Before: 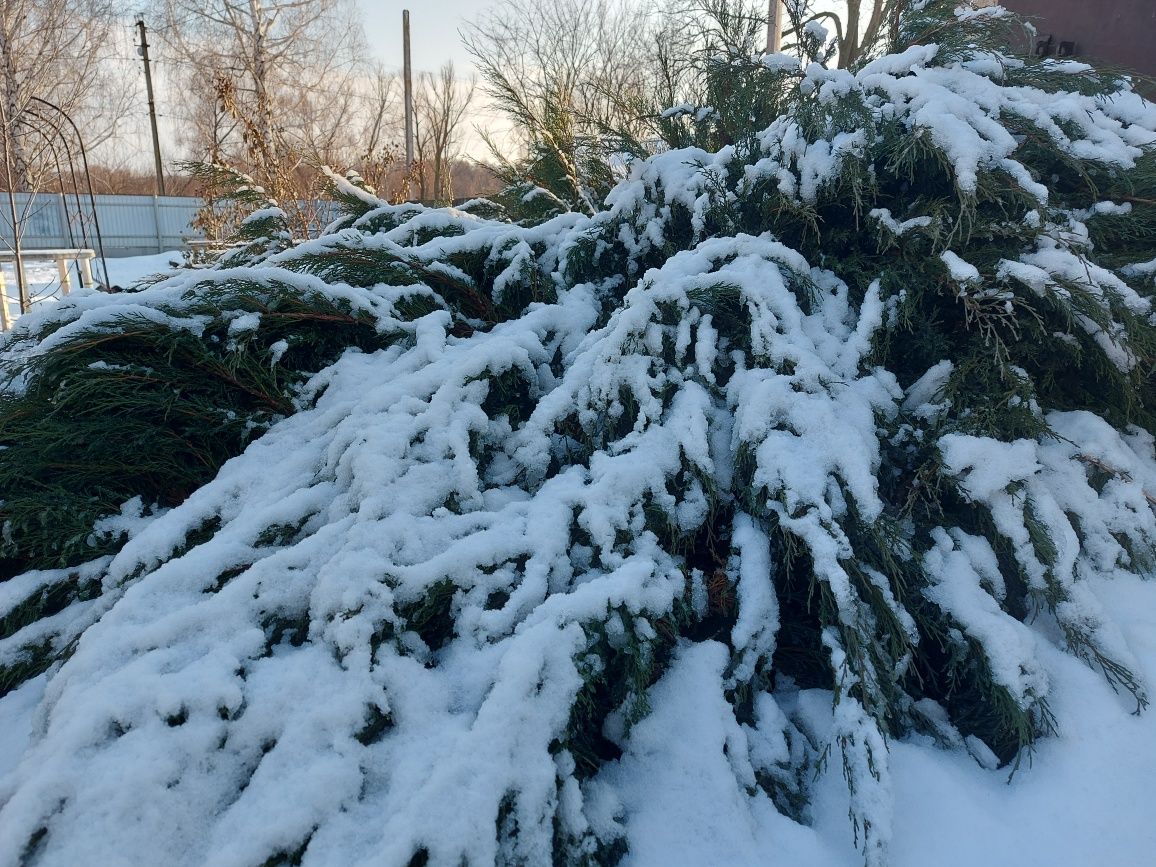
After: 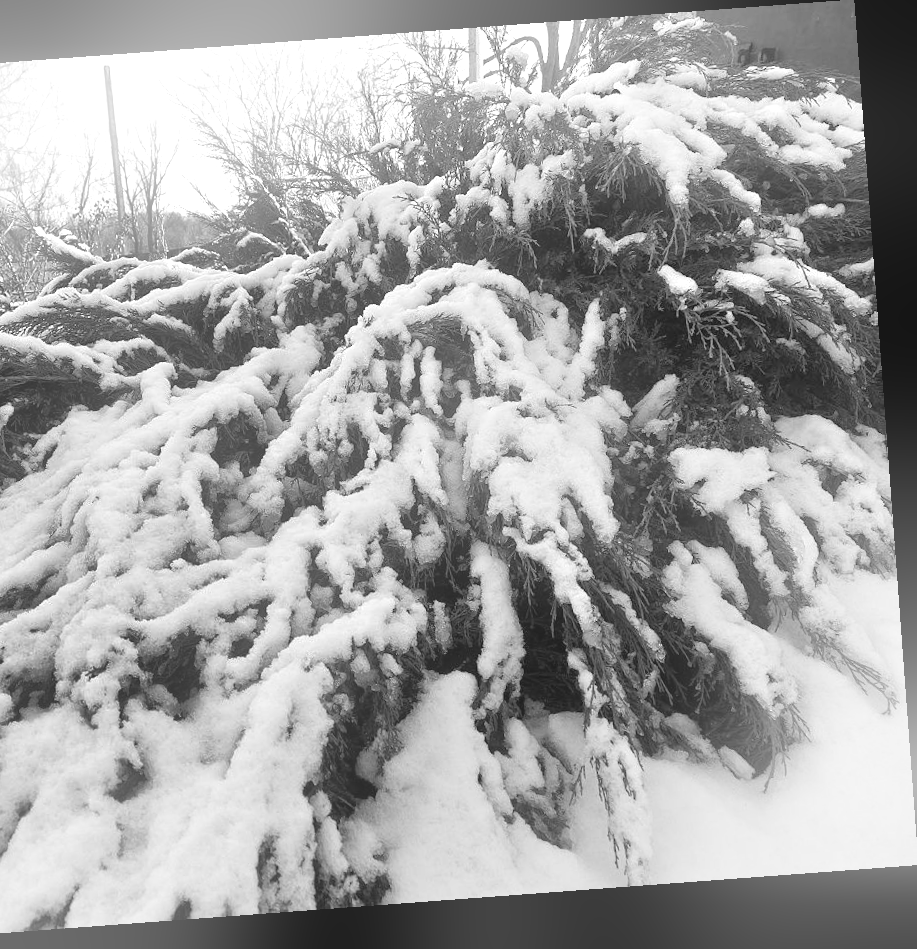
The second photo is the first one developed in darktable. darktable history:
monochrome: size 1
shadows and highlights: shadows 20.91, highlights -82.73, soften with gaussian
color zones: curves: ch1 [(0.263, 0.53) (0.376, 0.287) (0.487, 0.512) (0.748, 0.547) (1, 0.513)]; ch2 [(0.262, 0.45) (0.751, 0.477)], mix 31.98%
crop and rotate: left 24.6%
exposure: black level correction 0, exposure 1.015 EV, compensate exposure bias true, compensate highlight preservation false
rotate and perspective: rotation -4.25°, automatic cropping off
bloom: size 16%, threshold 98%, strength 20%
